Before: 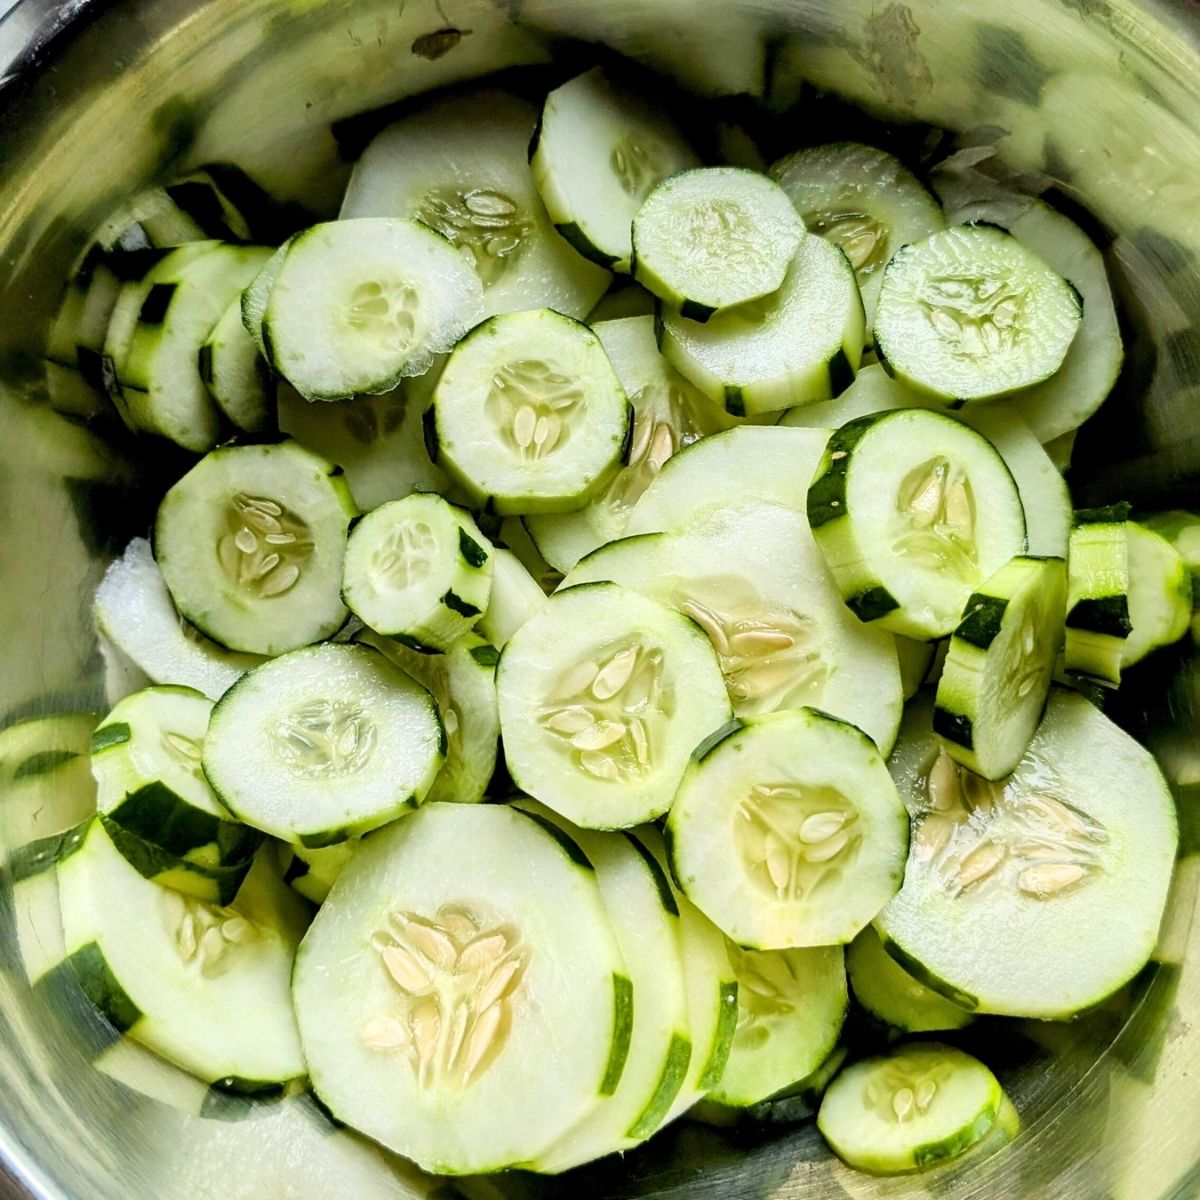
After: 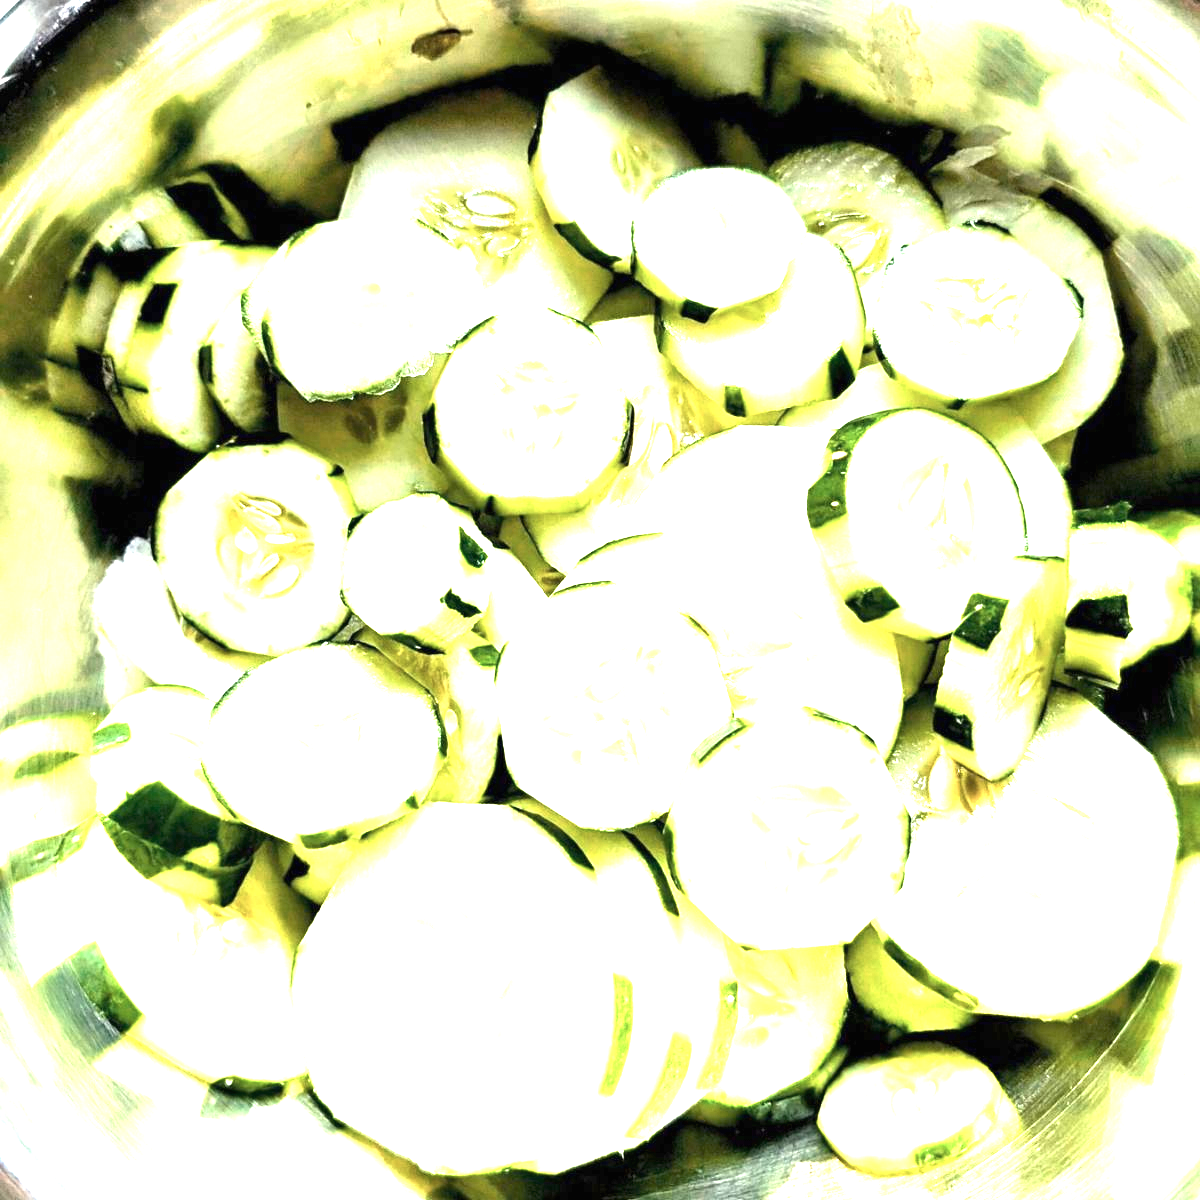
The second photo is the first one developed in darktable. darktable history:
color zones: curves: ch0 [(0.018, 0.548) (0.224, 0.64) (0.425, 0.447) (0.675, 0.575) (0.732, 0.579)]; ch1 [(0.066, 0.487) (0.25, 0.5) (0.404, 0.43) (0.75, 0.421) (0.956, 0.421)]; ch2 [(0.044, 0.561) (0.215, 0.465) (0.399, 0.544) (0.465, 0.548) (0.614, 0.447) (0.724, 0.43) (0.882, 0.623) (0.956, 0.632)]
exposure: black level correction 0, exposure 1.993 EV, compensate highlight preservation false
